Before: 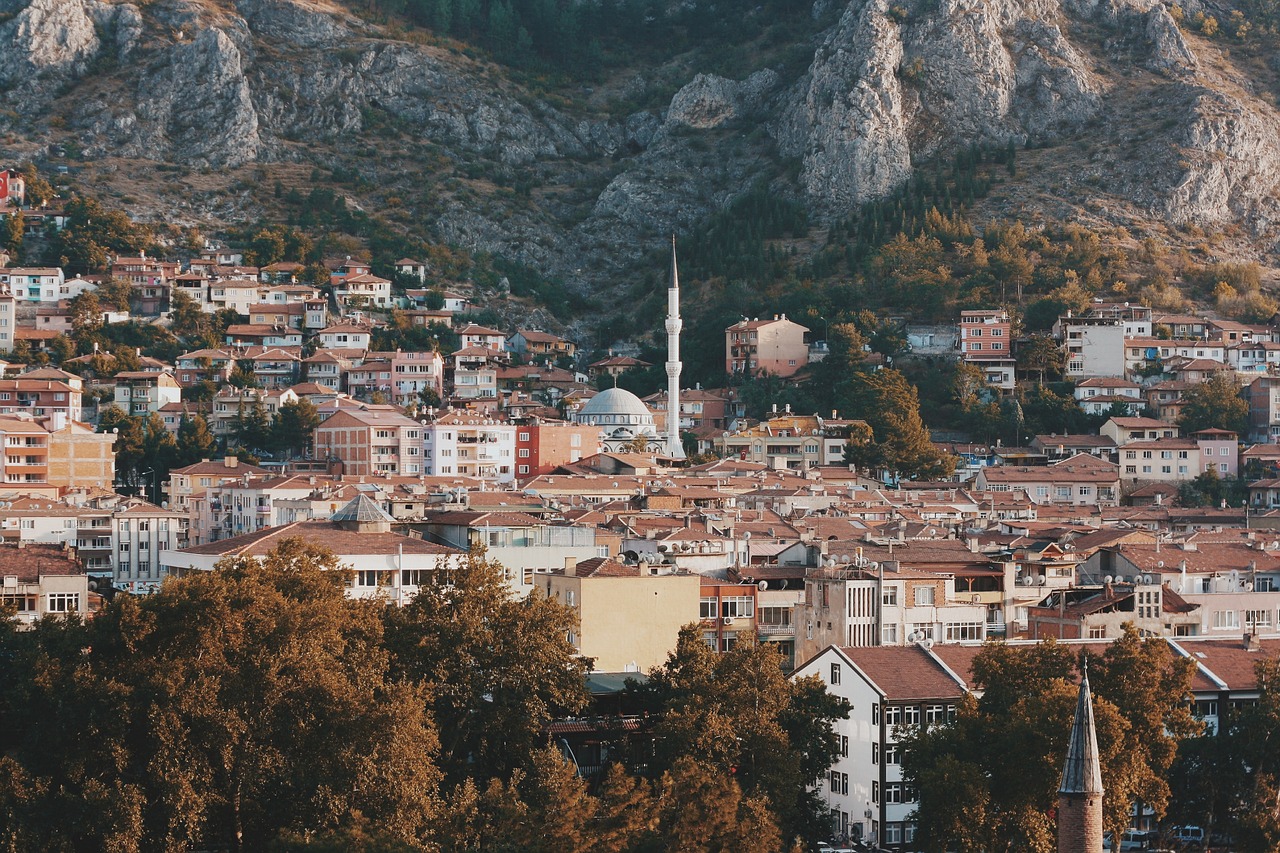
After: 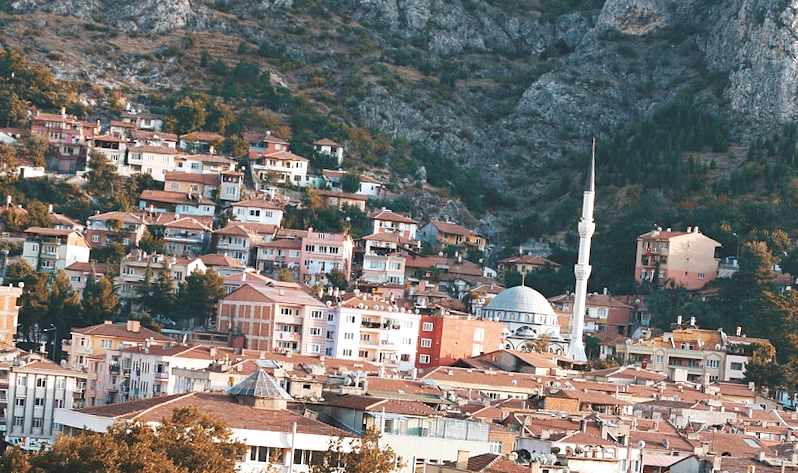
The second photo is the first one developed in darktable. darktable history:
white balance: red 0.988, blue 1.017
haze removal: compatibility mode true, adaptive false
crop and rotate: angle -4.99°, left 2.122%, top 6.945%, right 27.566%, bottom 30.519%
exposure: exposure 0.6 EV, compensate highlight preservation false
